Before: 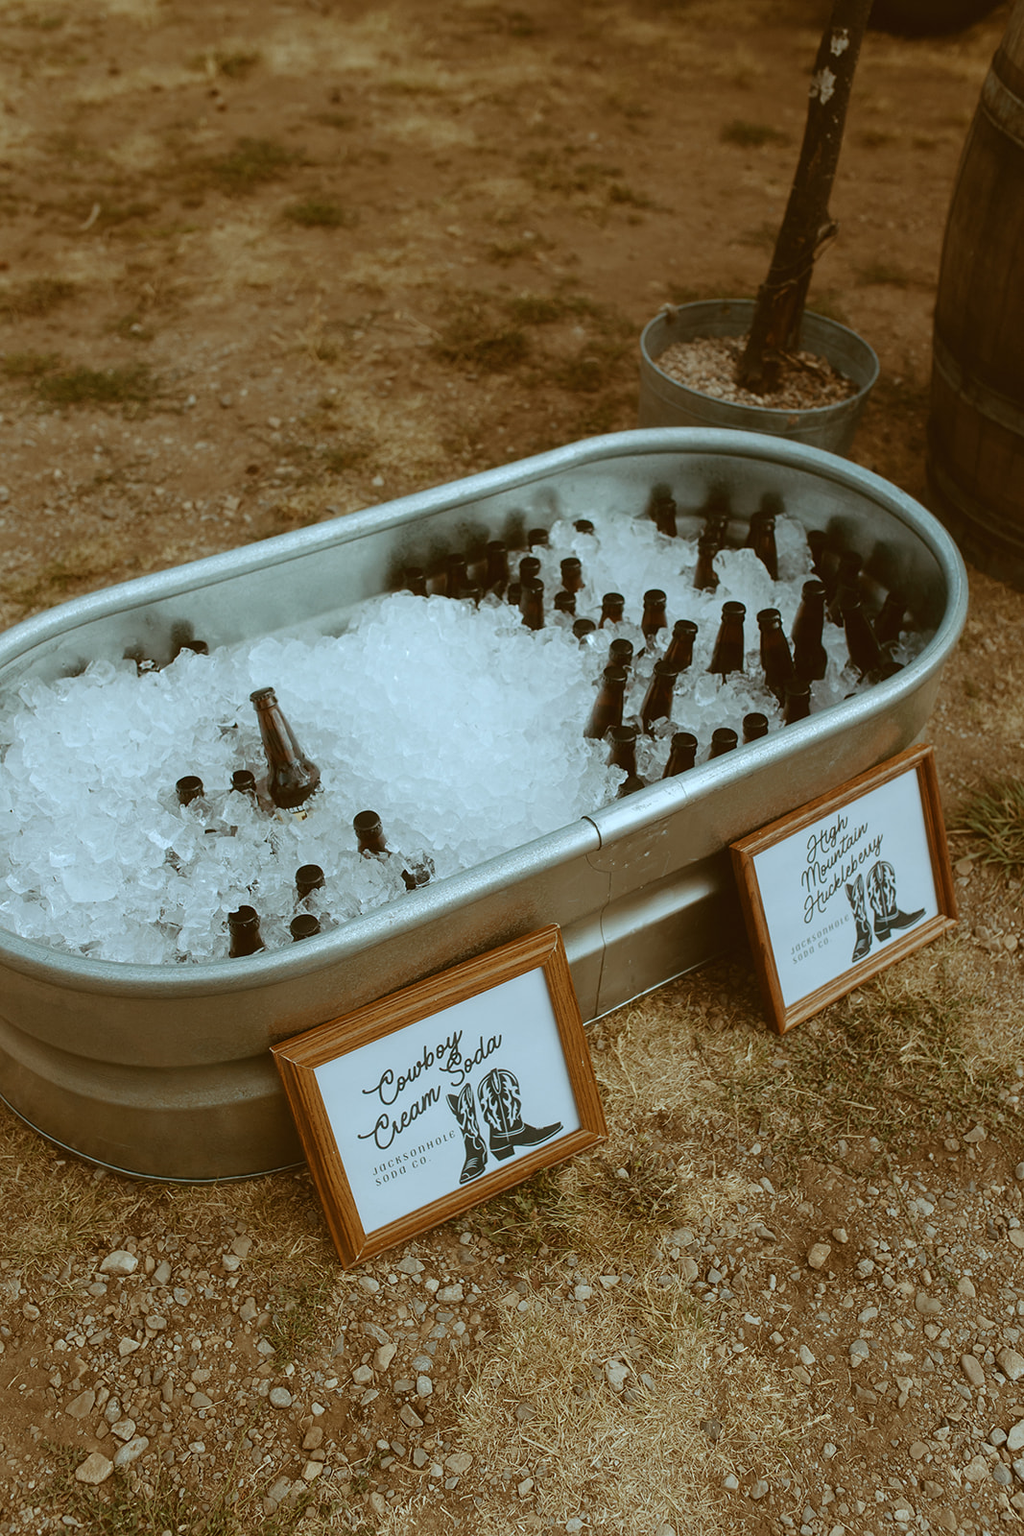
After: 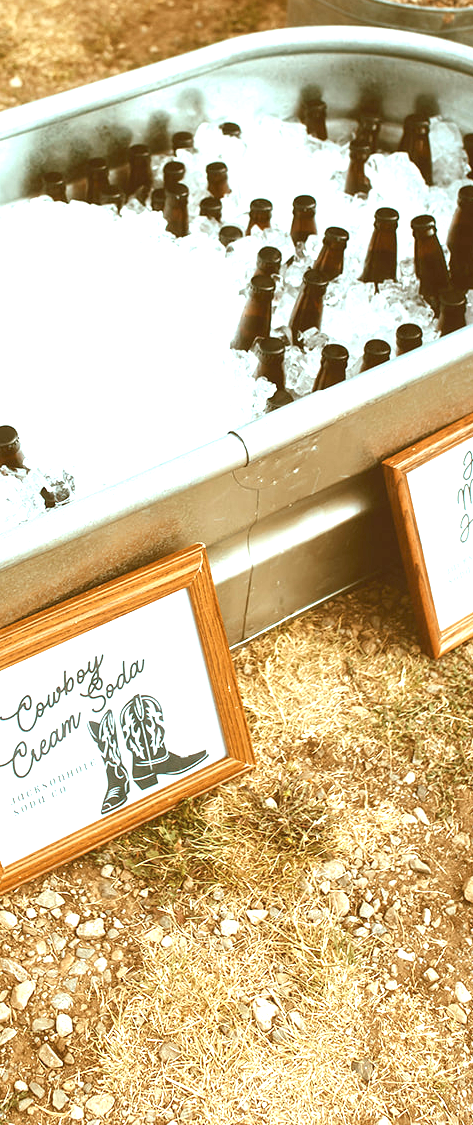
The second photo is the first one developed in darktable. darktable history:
exposure: black level correction 0, exposure 1.975 EV, compensate exposure bias true, compensate highlight preservation false
crop: left 35.432%, top 26.233%, right 20.145%, bottom 3.432%
